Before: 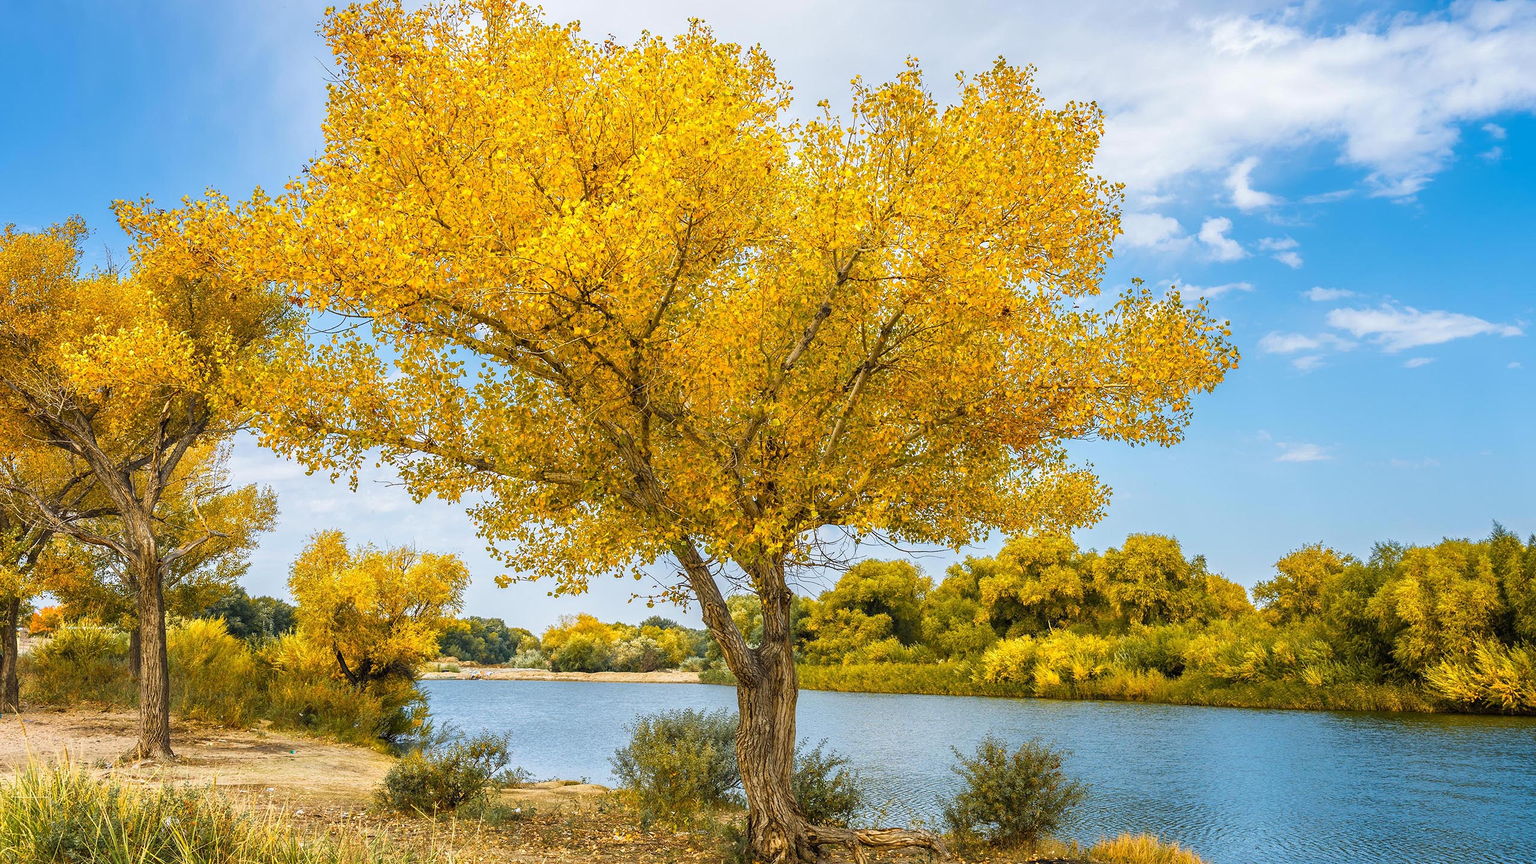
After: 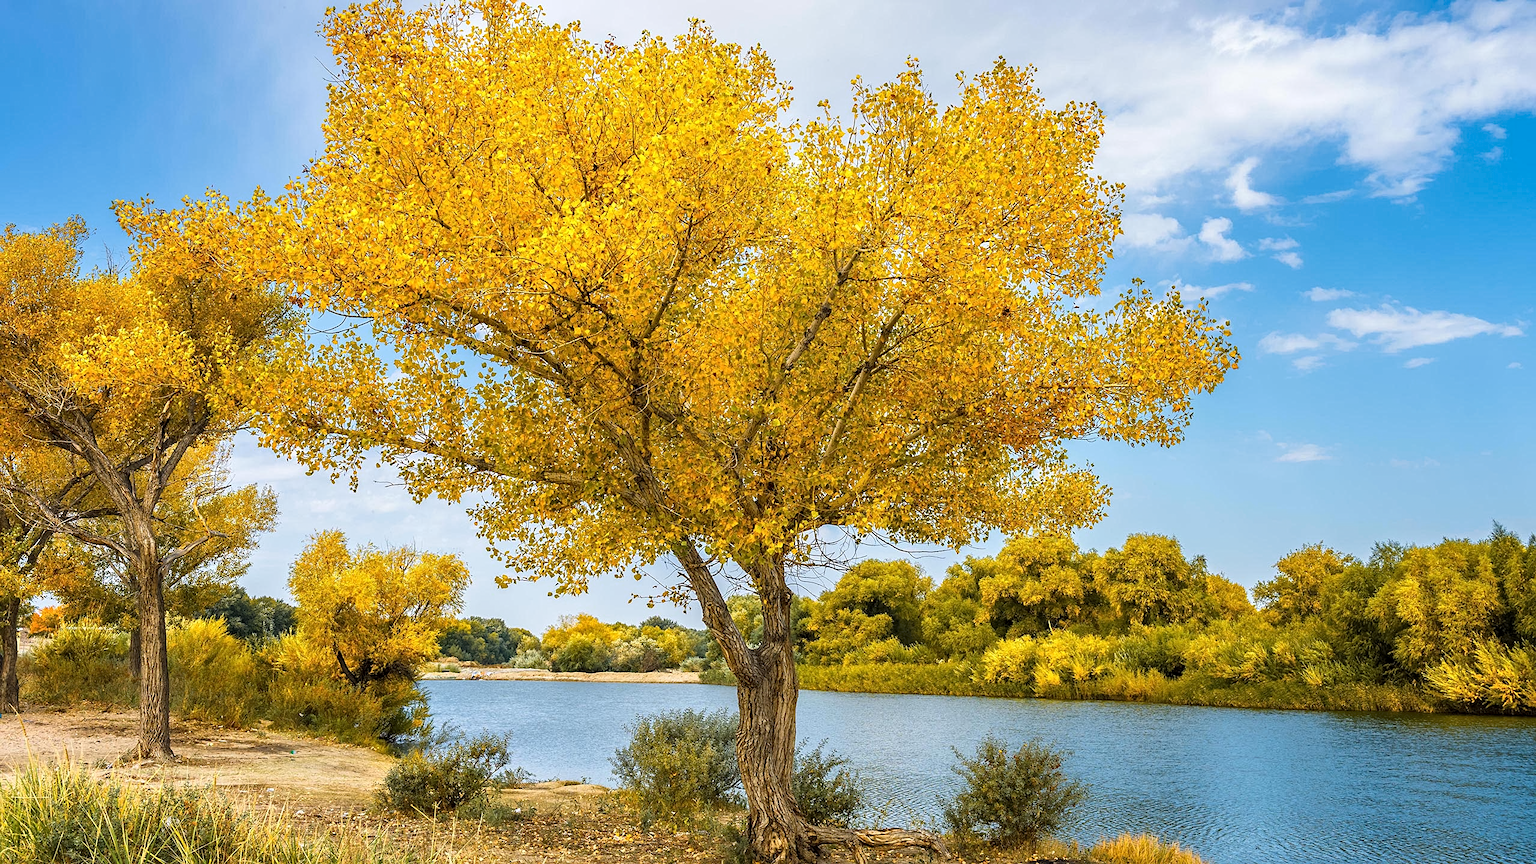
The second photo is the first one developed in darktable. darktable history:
contrast equalizer: octaves 7, y [[0.6 ×6], [0.55 ×6], [0 ×6], [0 ×6], [0 ×6]], mix 0.15
denoise (profiled): strength 1.2, preserve shadows 0, a [-1, 0, 0], y [[0.5 ×7] ×4, [0 ×7], [0.5 ×7]], compensate highlight preservation false
sharpen: amount 0.2
raw chromatic aberrations: on, module defaults
